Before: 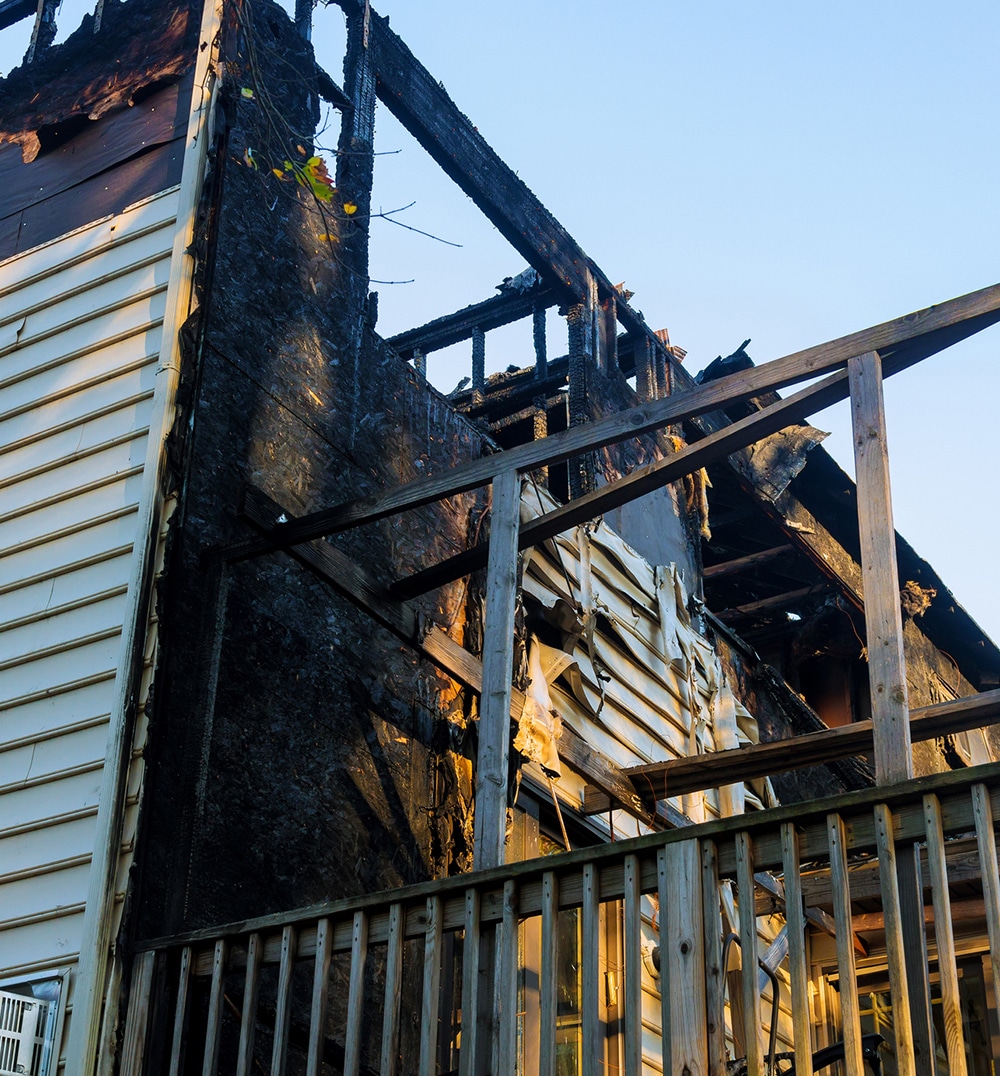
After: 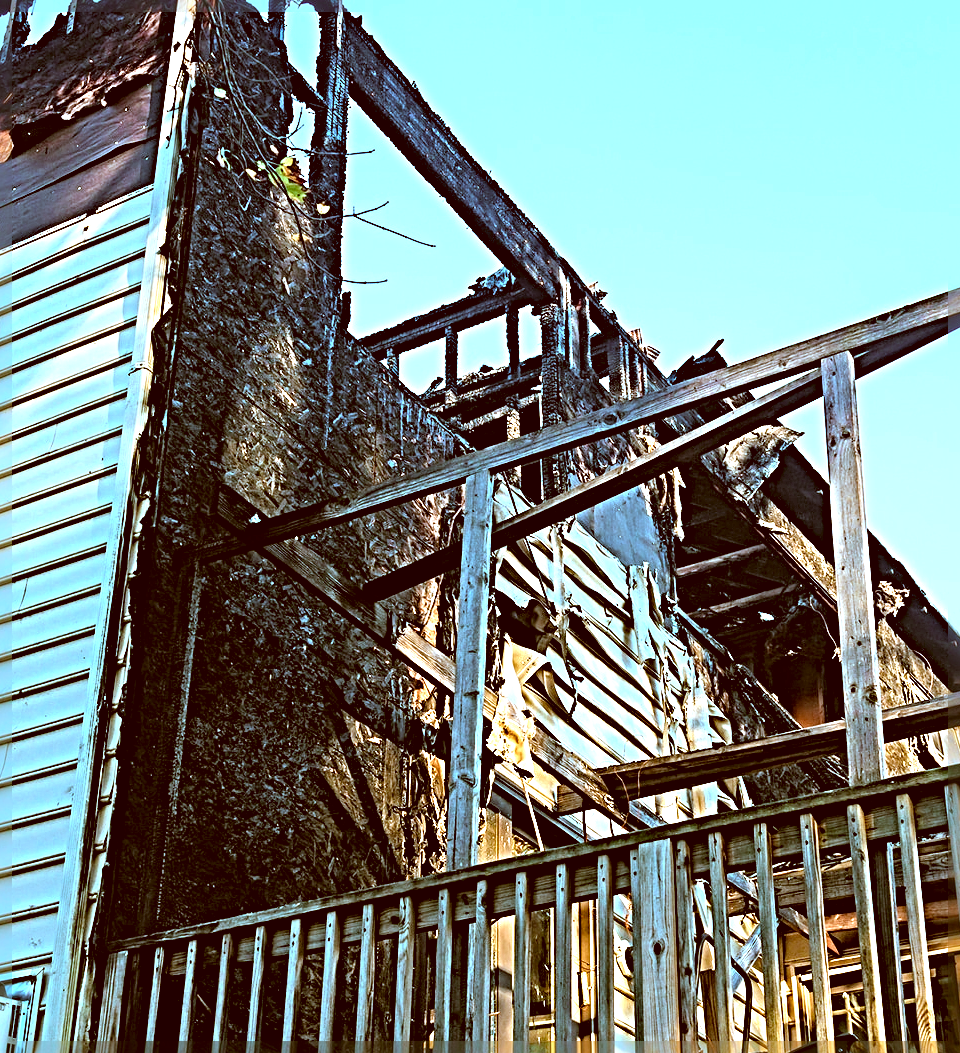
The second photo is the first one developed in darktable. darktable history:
crop and rotate: left 2.743%, right 1.161%, bottom 2.12%
exposure: black level correction 0, exposure 0.703 EV, compensate highlight preservation false
sharpen: radius 6.258, amount 1.788, threshold 0.04
contrast brightness saturation: brightness 0.119
tone equalizer: mask exposure compensation -0.491 EV
color correction: highlights a* -15.03, highlights b* -16.11, shadows a* 10.32, shadows b* 29.83
color balance rgb: power › chroma 0.304%, power › hue 22.22°, highlights gain › chroma 2.017%, highlights gain › hue 292.62°, perceptual saturation grading › global saturation 1.3%, perceptual saturation grading › highlights -2.277%, perceptual saturation grading › mid-tones 4.698%, perceptual saturation grading › shadows 7.63%
